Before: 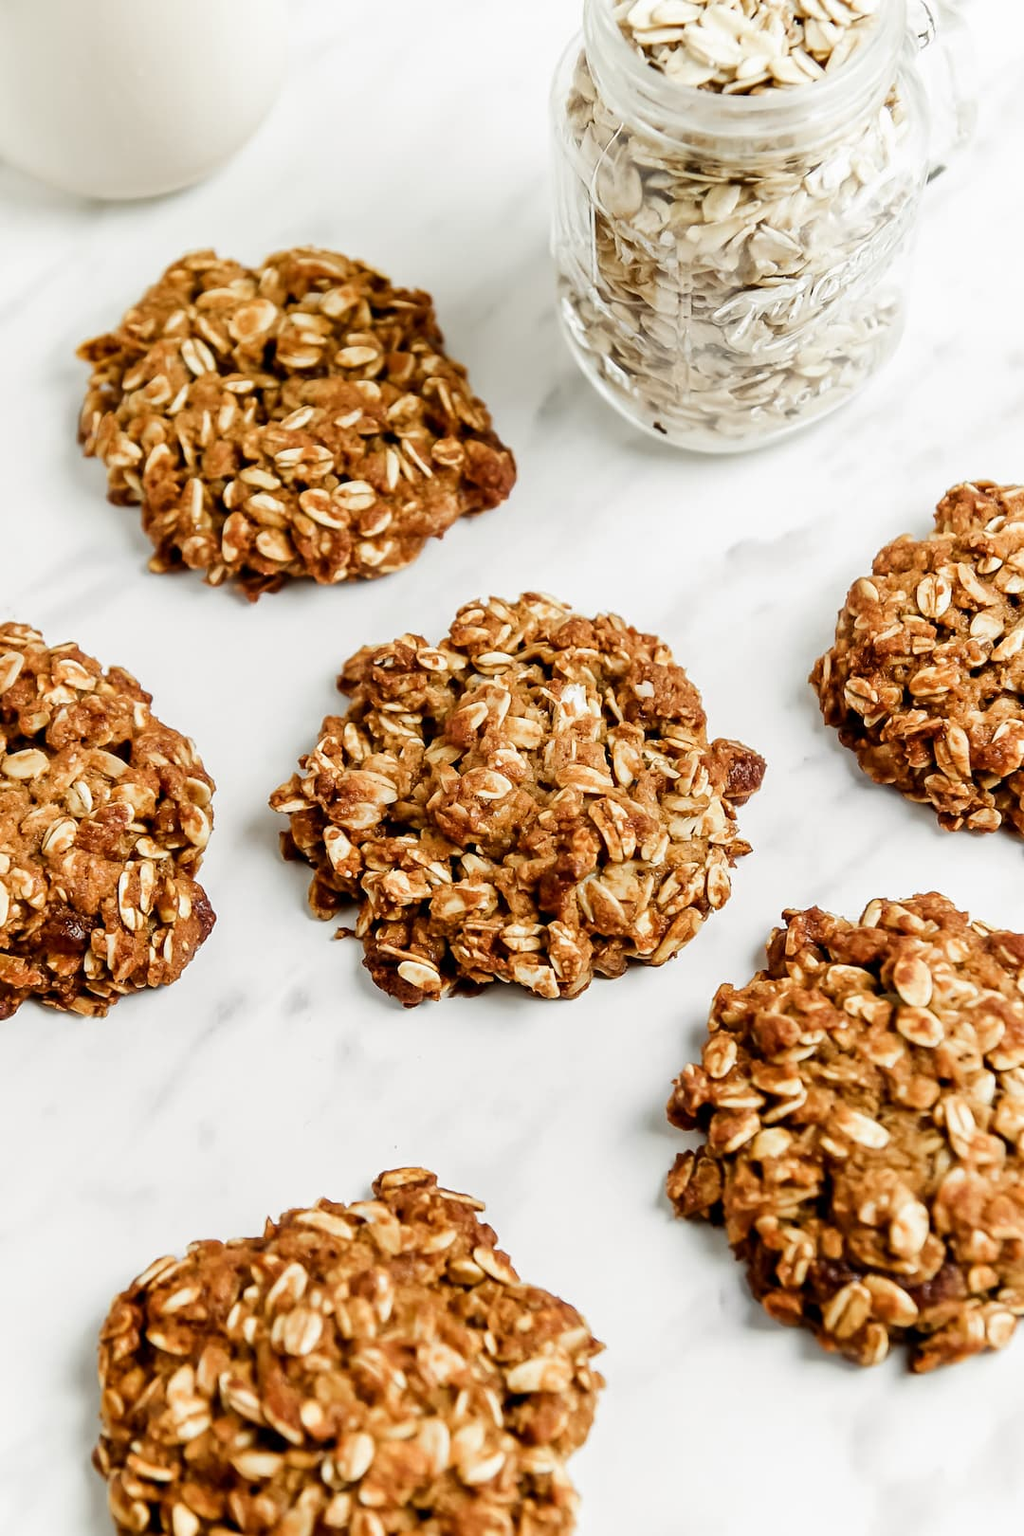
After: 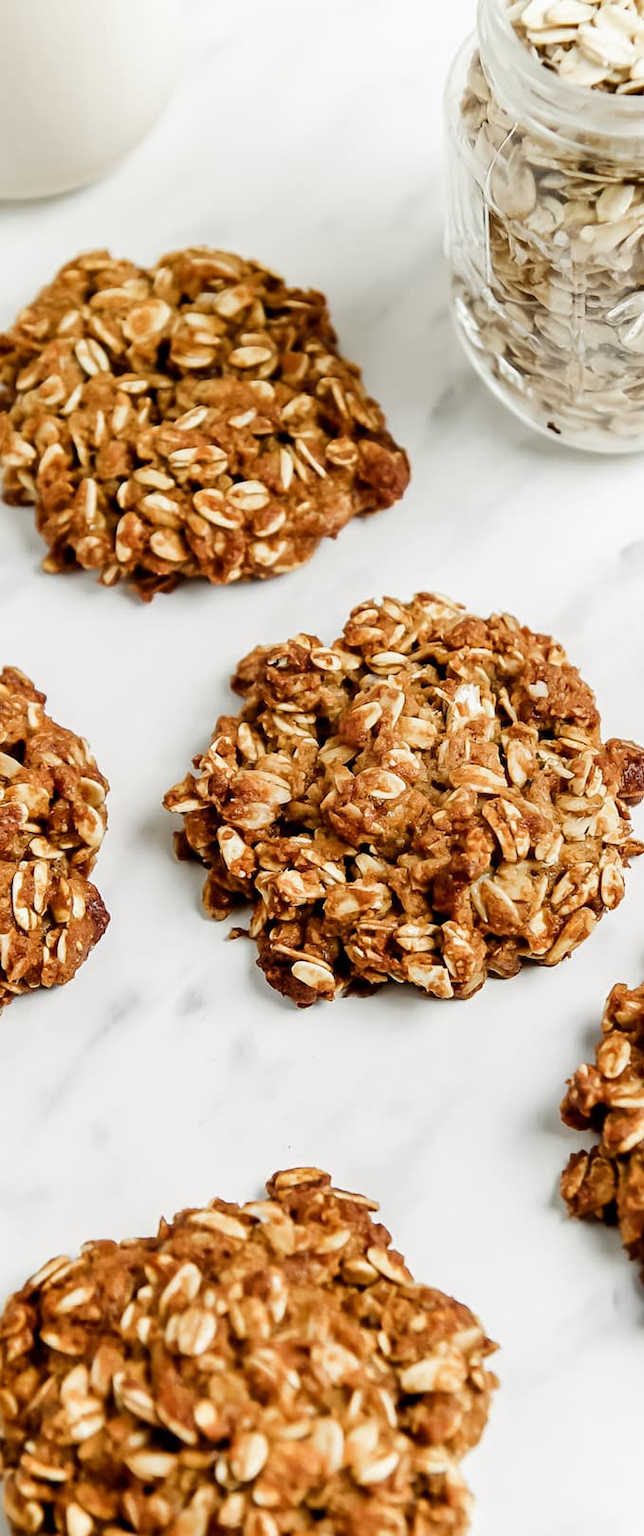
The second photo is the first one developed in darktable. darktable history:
crop: left 10.407%, right 26.543%
